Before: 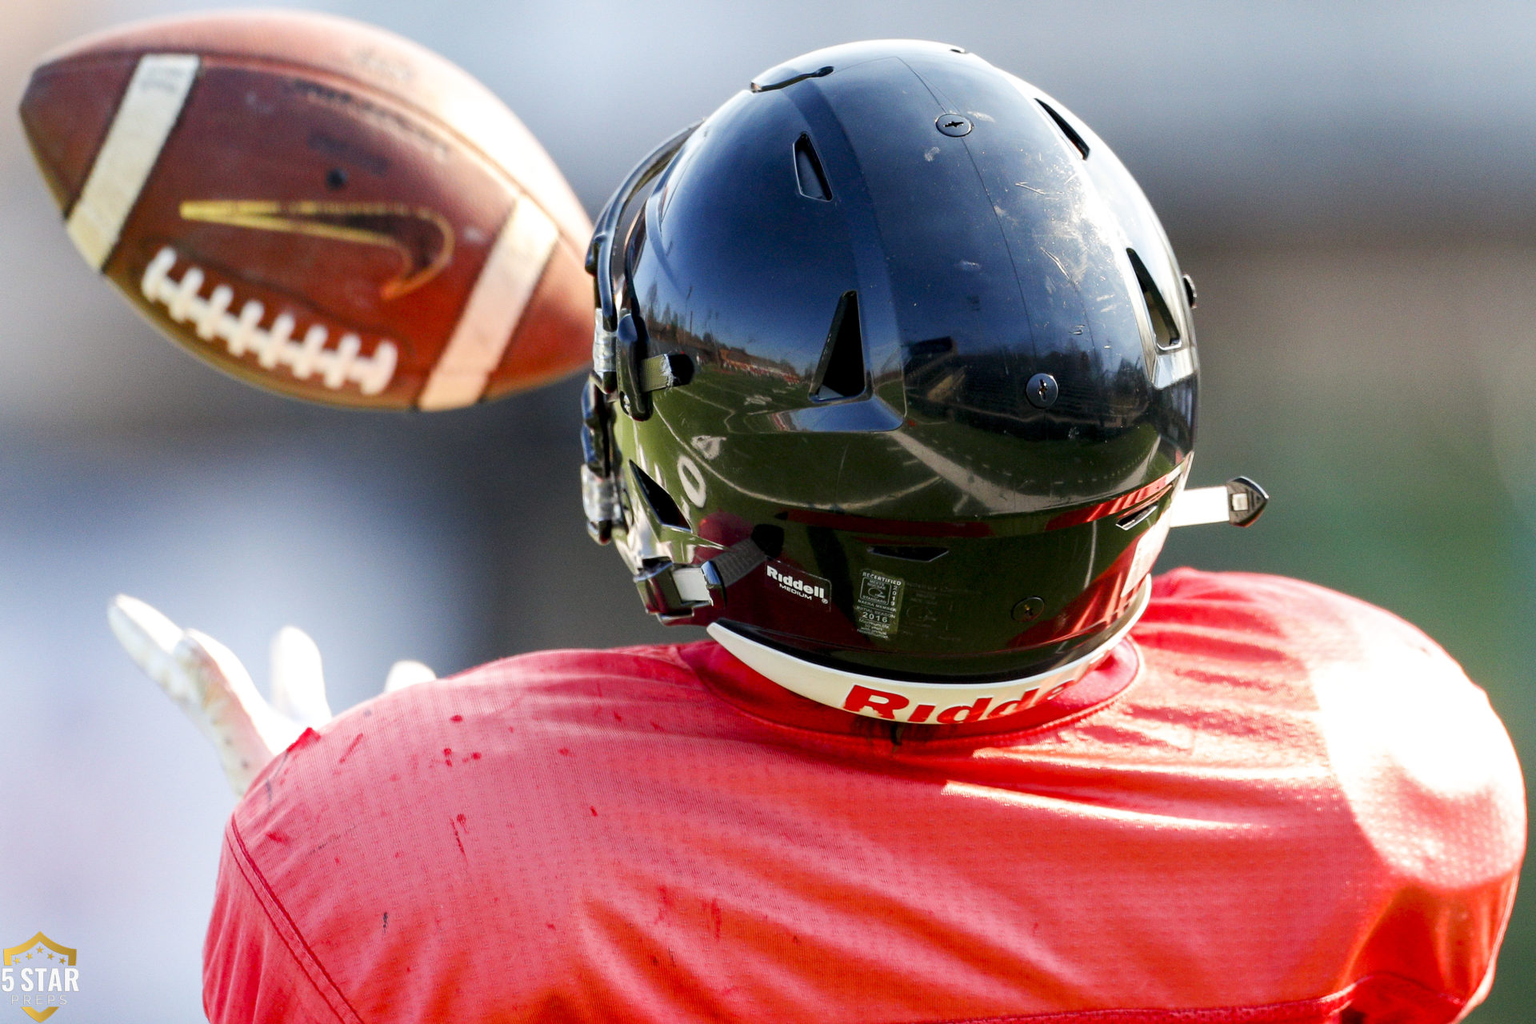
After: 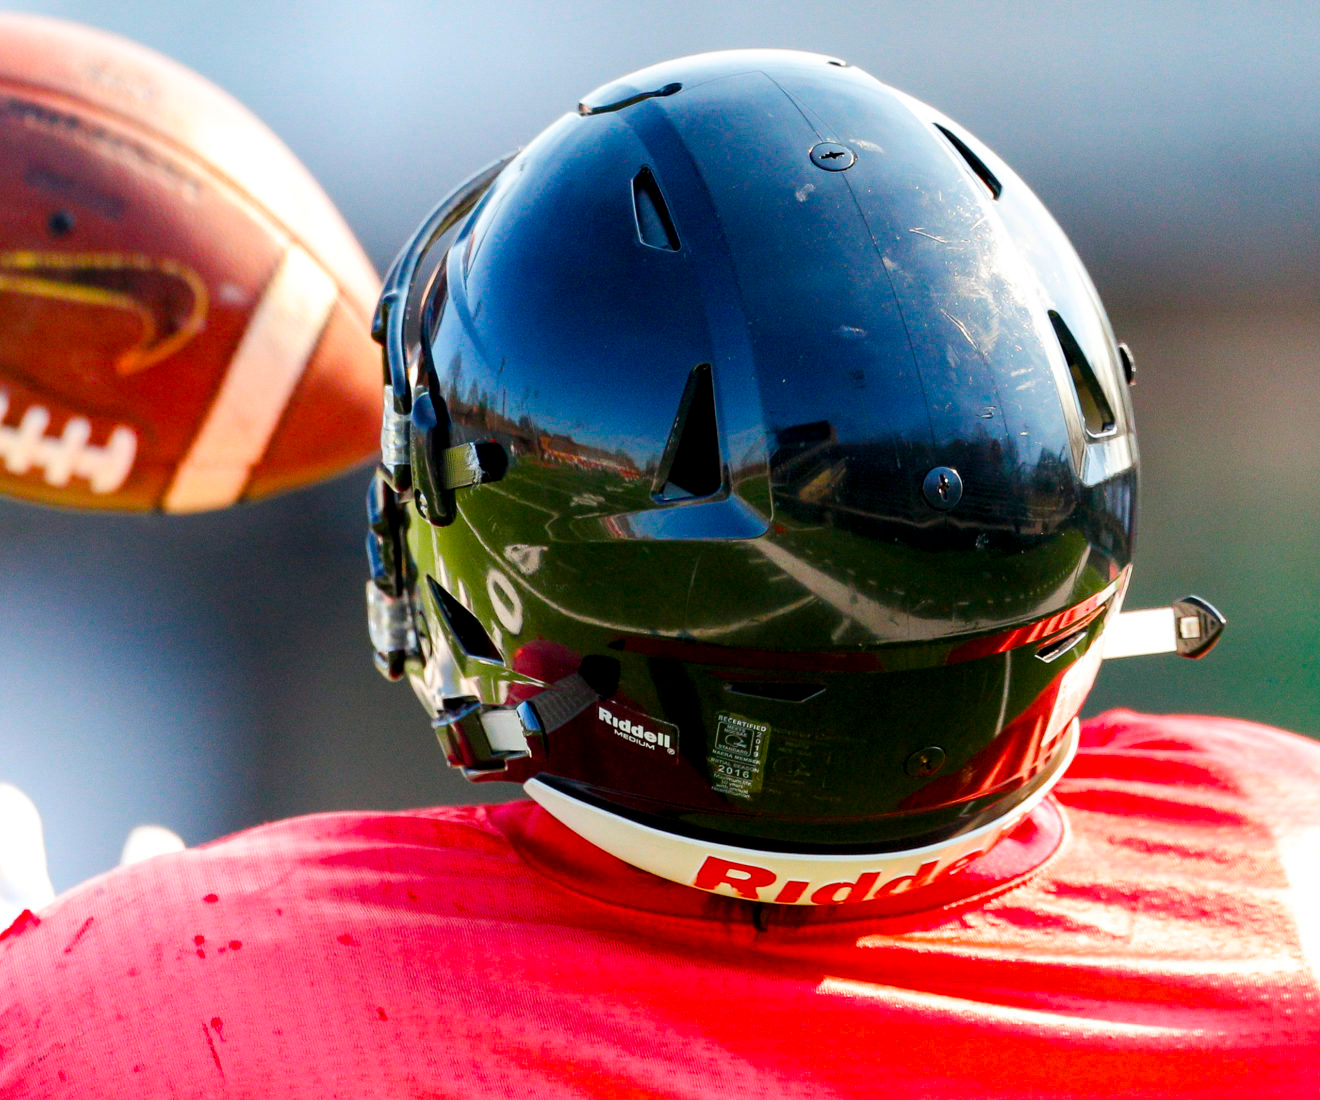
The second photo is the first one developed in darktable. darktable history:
crop: left 18.778%, right 12.42%, bottom 13.998%
color balance rgb: perceptual saturation grading › global saturation 25.22%, global vibrance 20%
